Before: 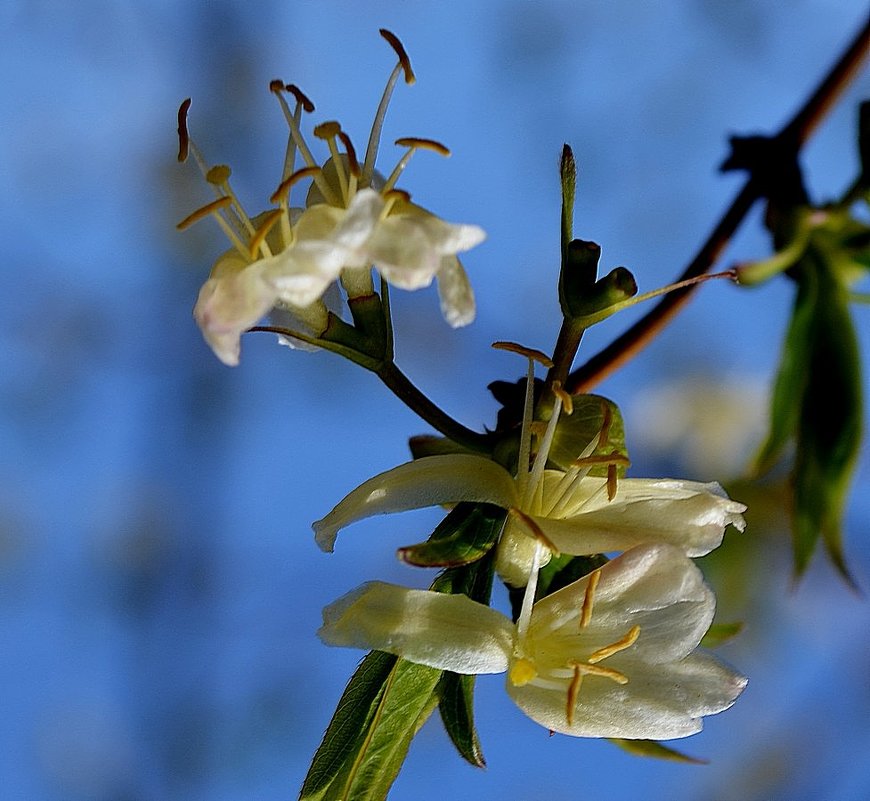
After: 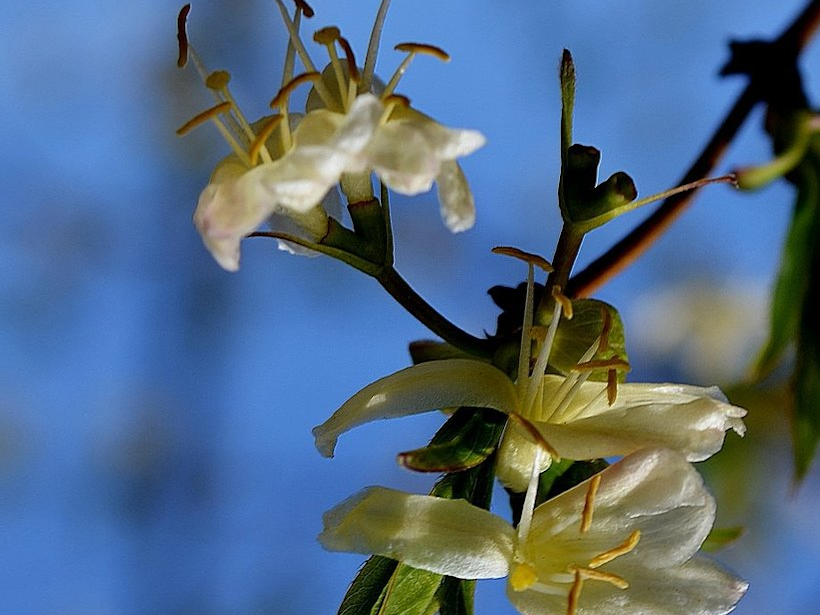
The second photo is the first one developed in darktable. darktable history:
crop and rotate: angle 0.109°, top 11.841%, right 5.498%, bottom 11.192%
